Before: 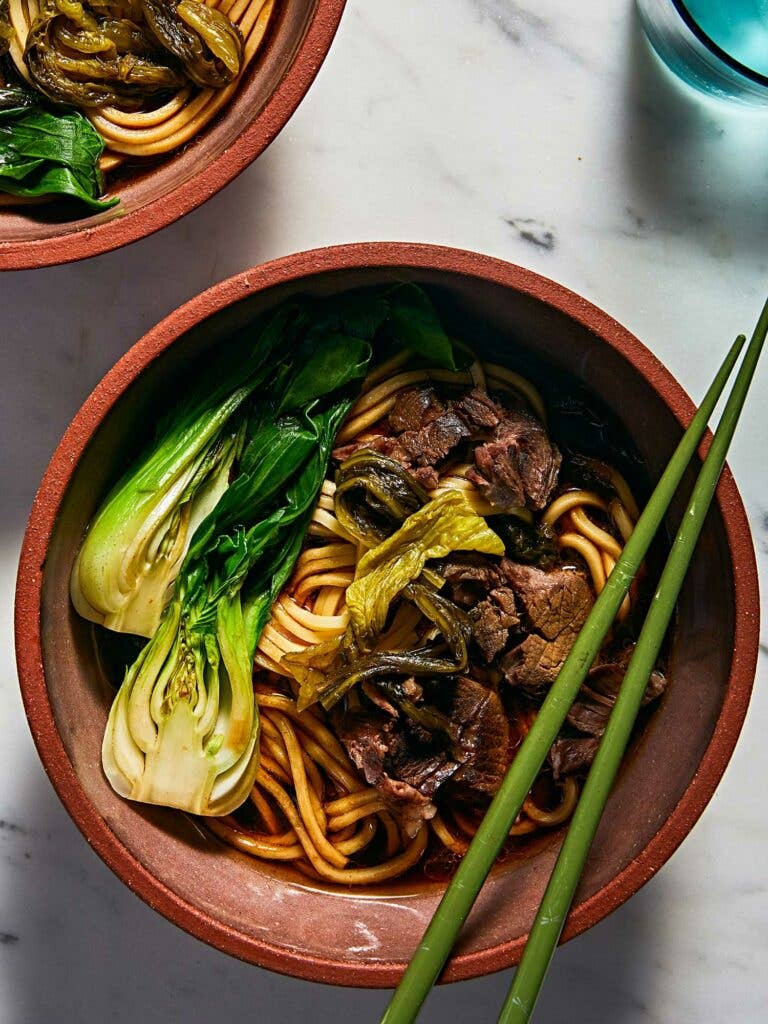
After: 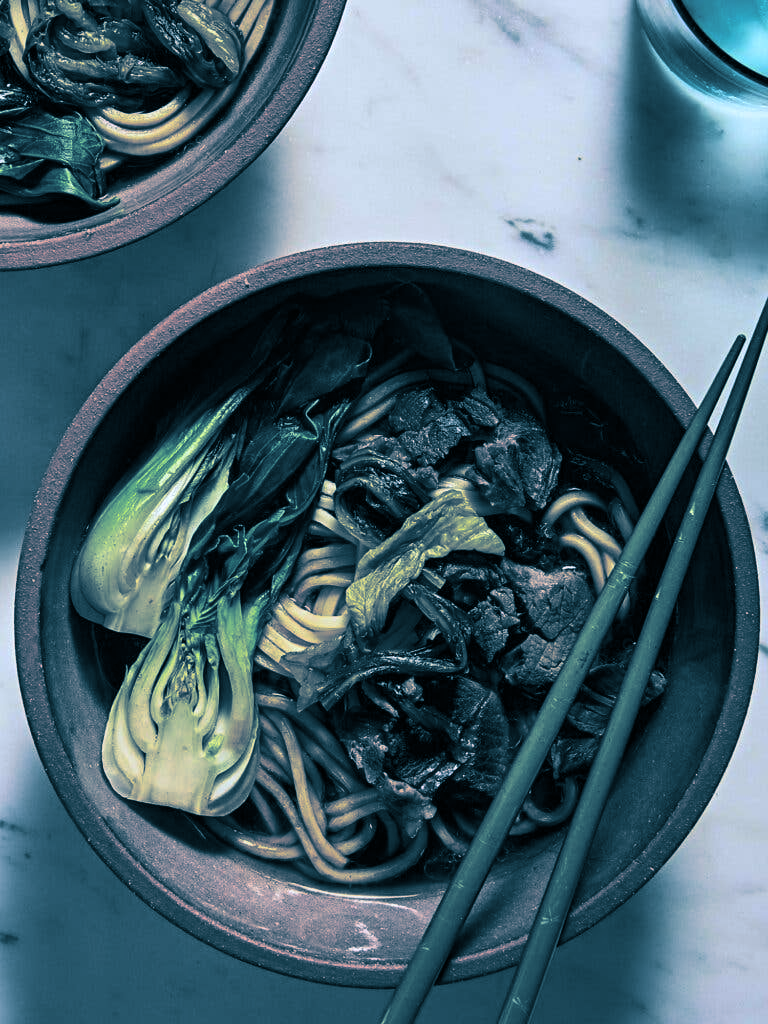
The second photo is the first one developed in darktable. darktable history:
split-toning: shadows › hue 212.4°, balance -70
white balance: red 0.931, blue 1.11
